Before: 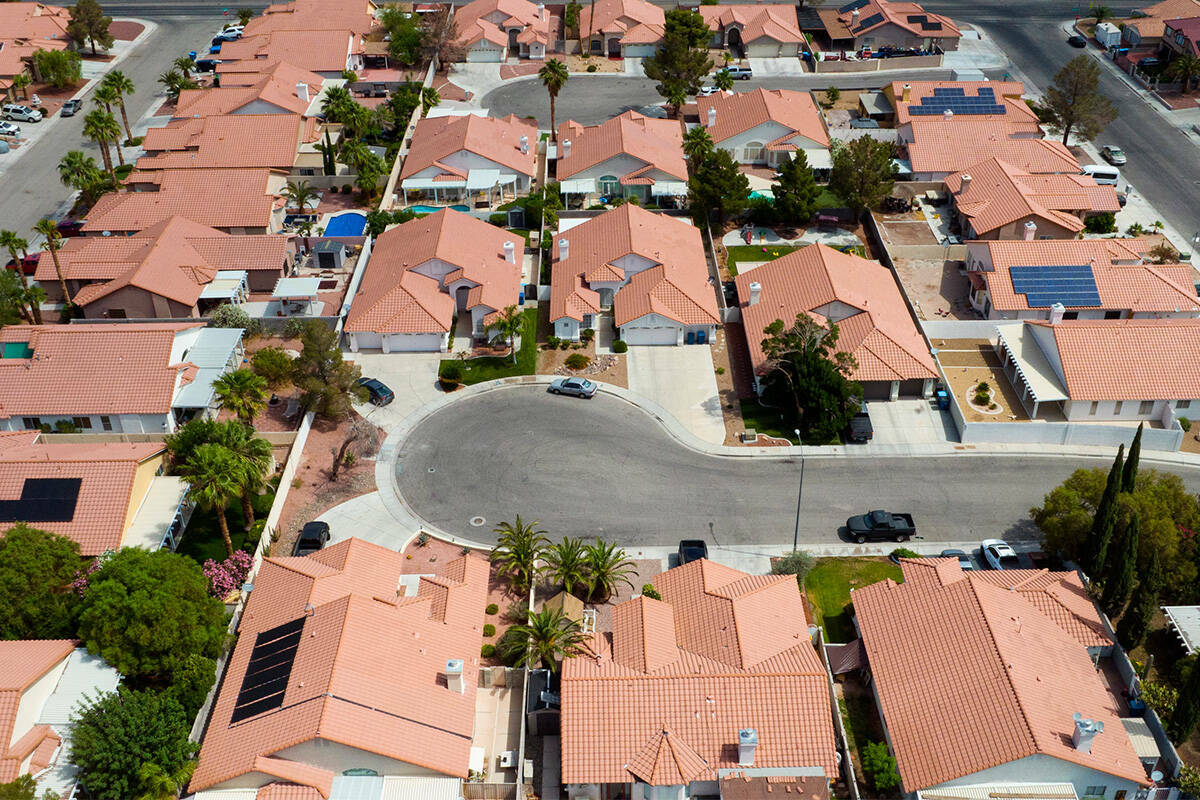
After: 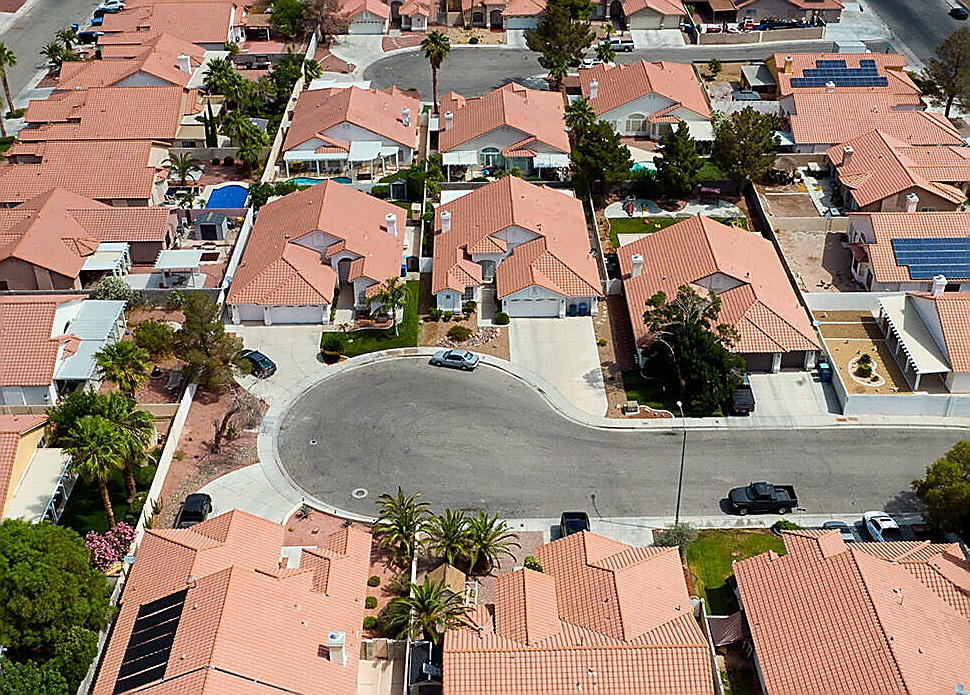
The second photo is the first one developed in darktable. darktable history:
crop: left 9.906%, top 3.601%, right 9.242%, bottom 9.436%
sharpen: radius 1.409, amount 1.259, threshold 0.789
